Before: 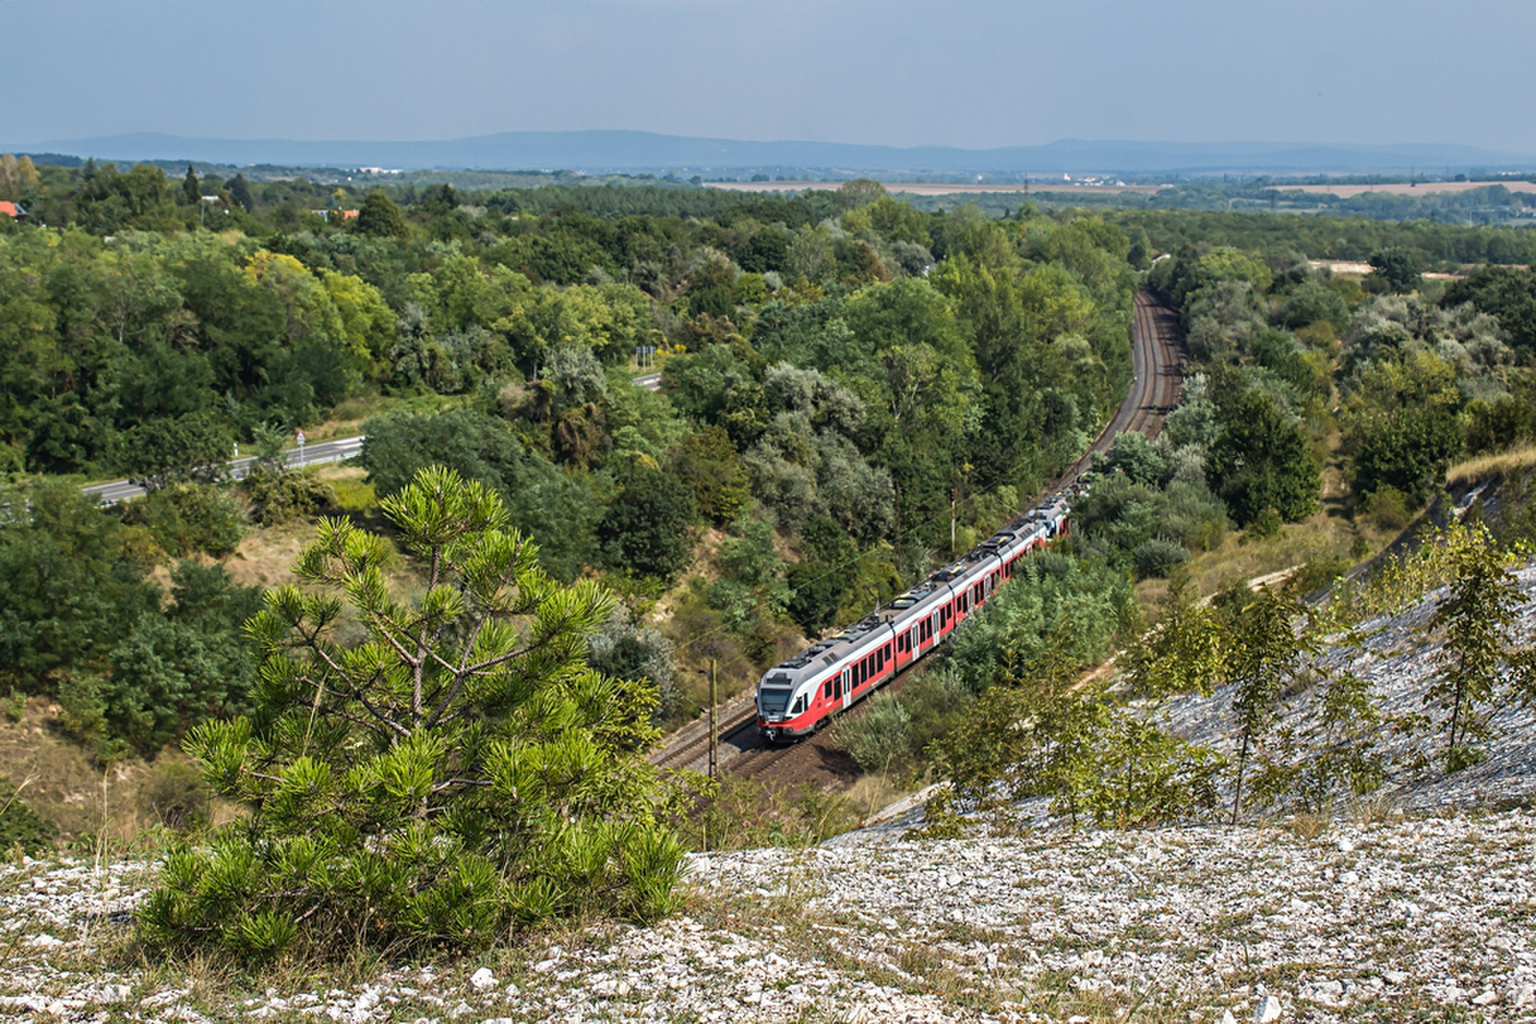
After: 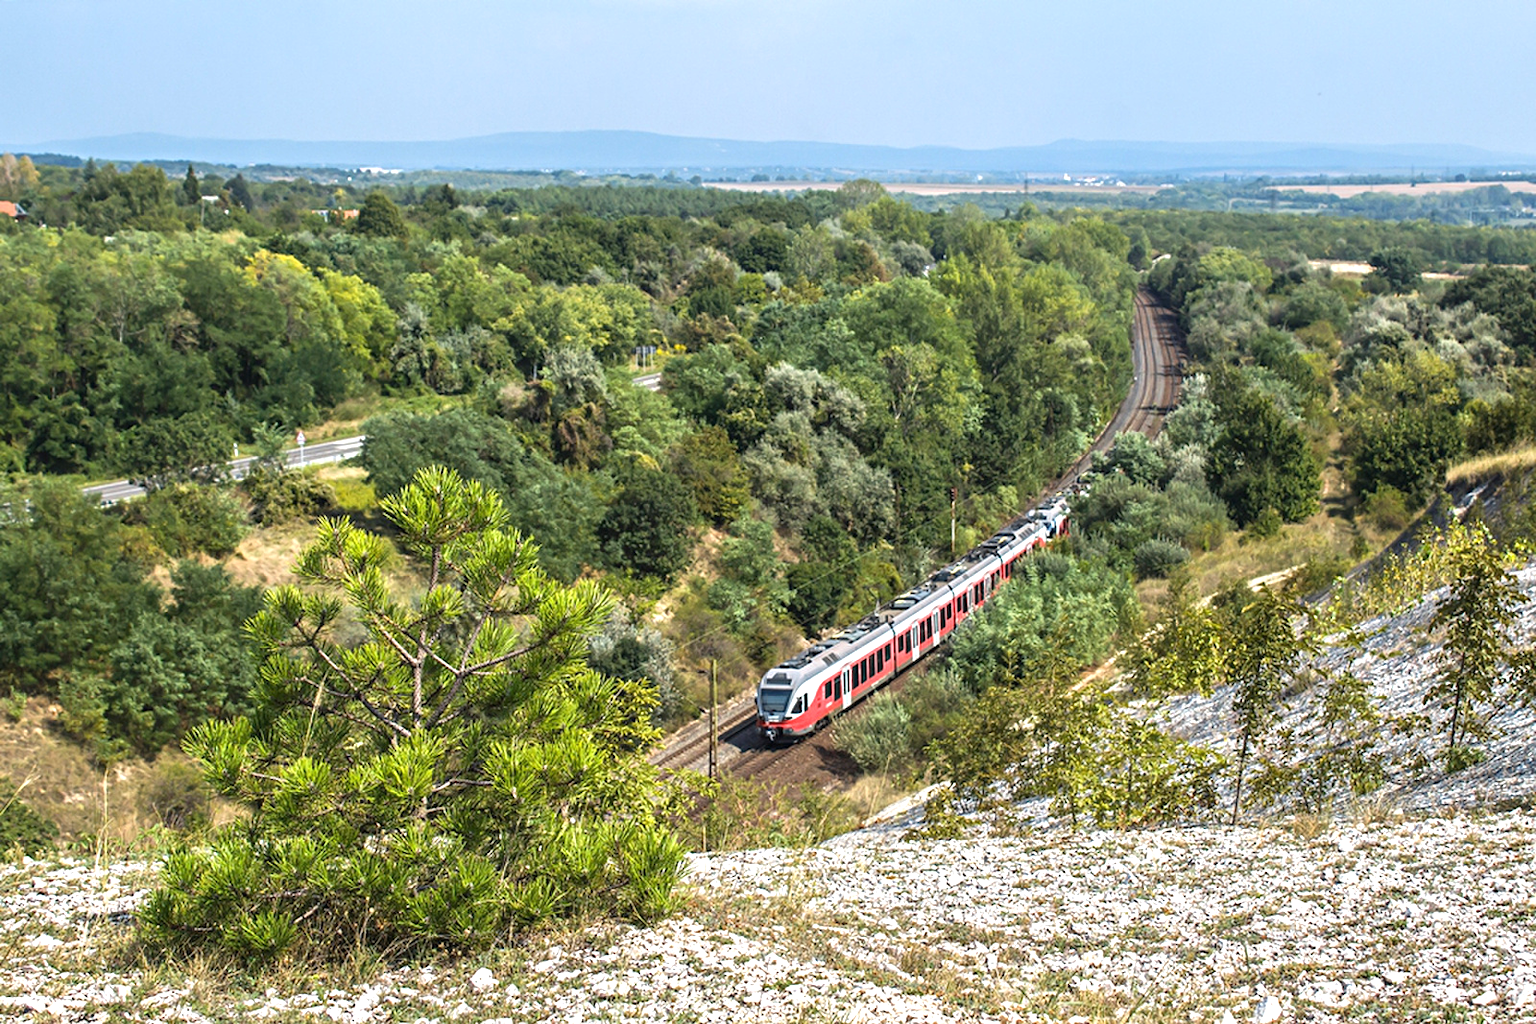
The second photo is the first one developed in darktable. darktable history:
exposure: exposure 0.766 EV, compensate highlight preservation false
